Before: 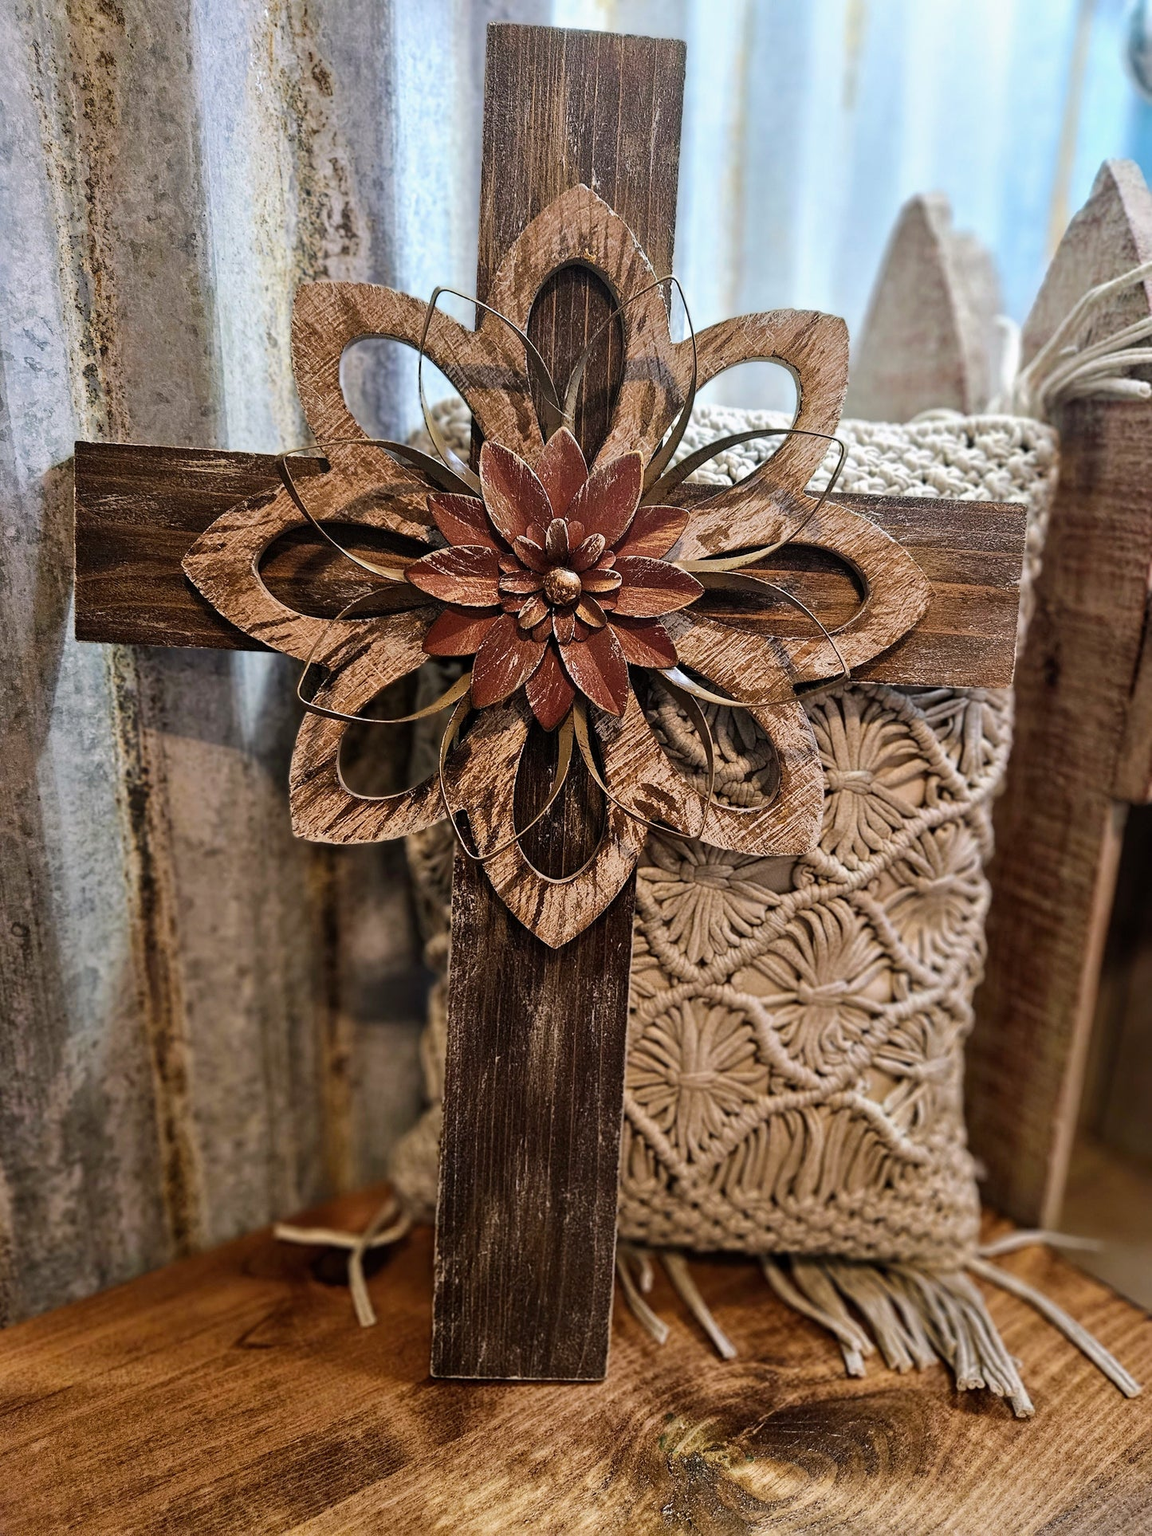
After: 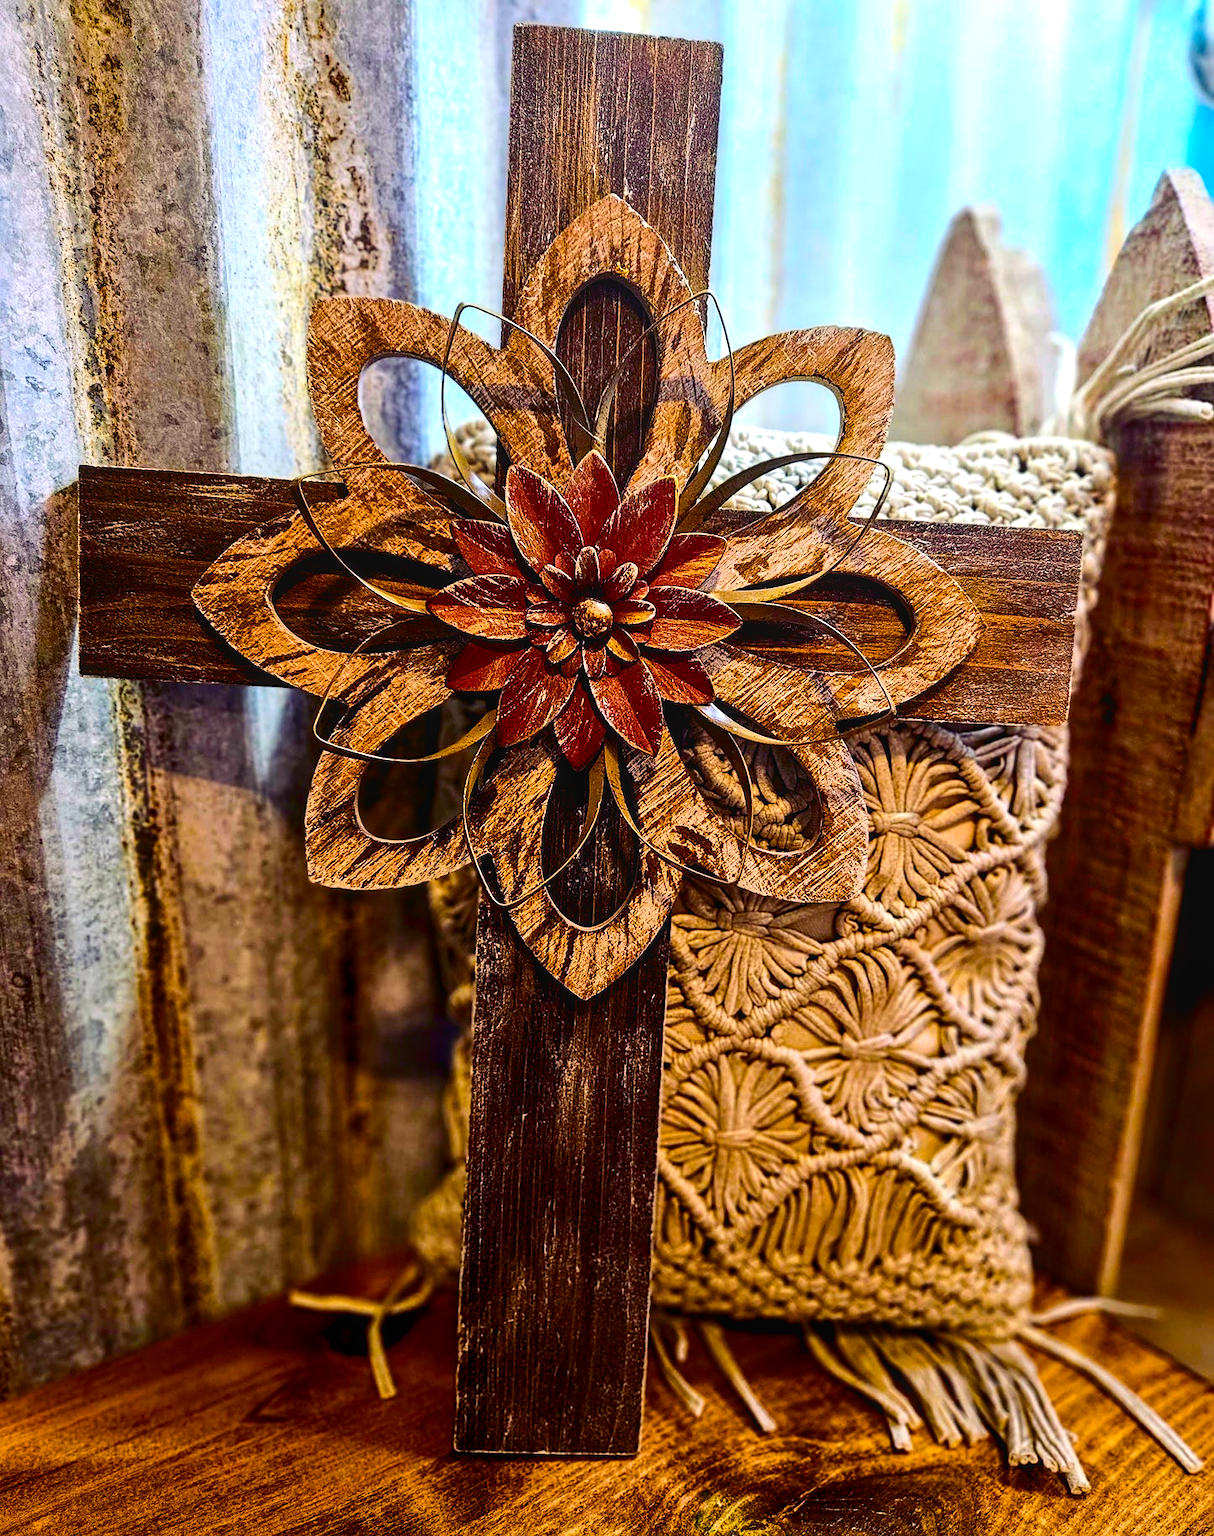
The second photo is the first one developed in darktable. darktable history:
sharpen: amount 0.202
crop and rotate: top 0.005%, bottom 5.128%
contrast brightness saturation: contrast 0.196, brightness -0.114, saturation 0.102
exposure: black level correction 0.001, exposure 0.498 EV, compensate exposure bias true, compensate highlight preservation false
color balance rgb: shadows lift › luminance -21.257%, shadows lift › chroma 9.144%, shadows lift › hue 284.89°, global offset › luminance -0.497%, perceptual saturation grading › global saturation 29.675%, global vibrance 50.002%
tone equalizer: edges refinement/feathering 500, mask exposure compensation -1.57 EV, preserve details no
local contrast: detail 110%
